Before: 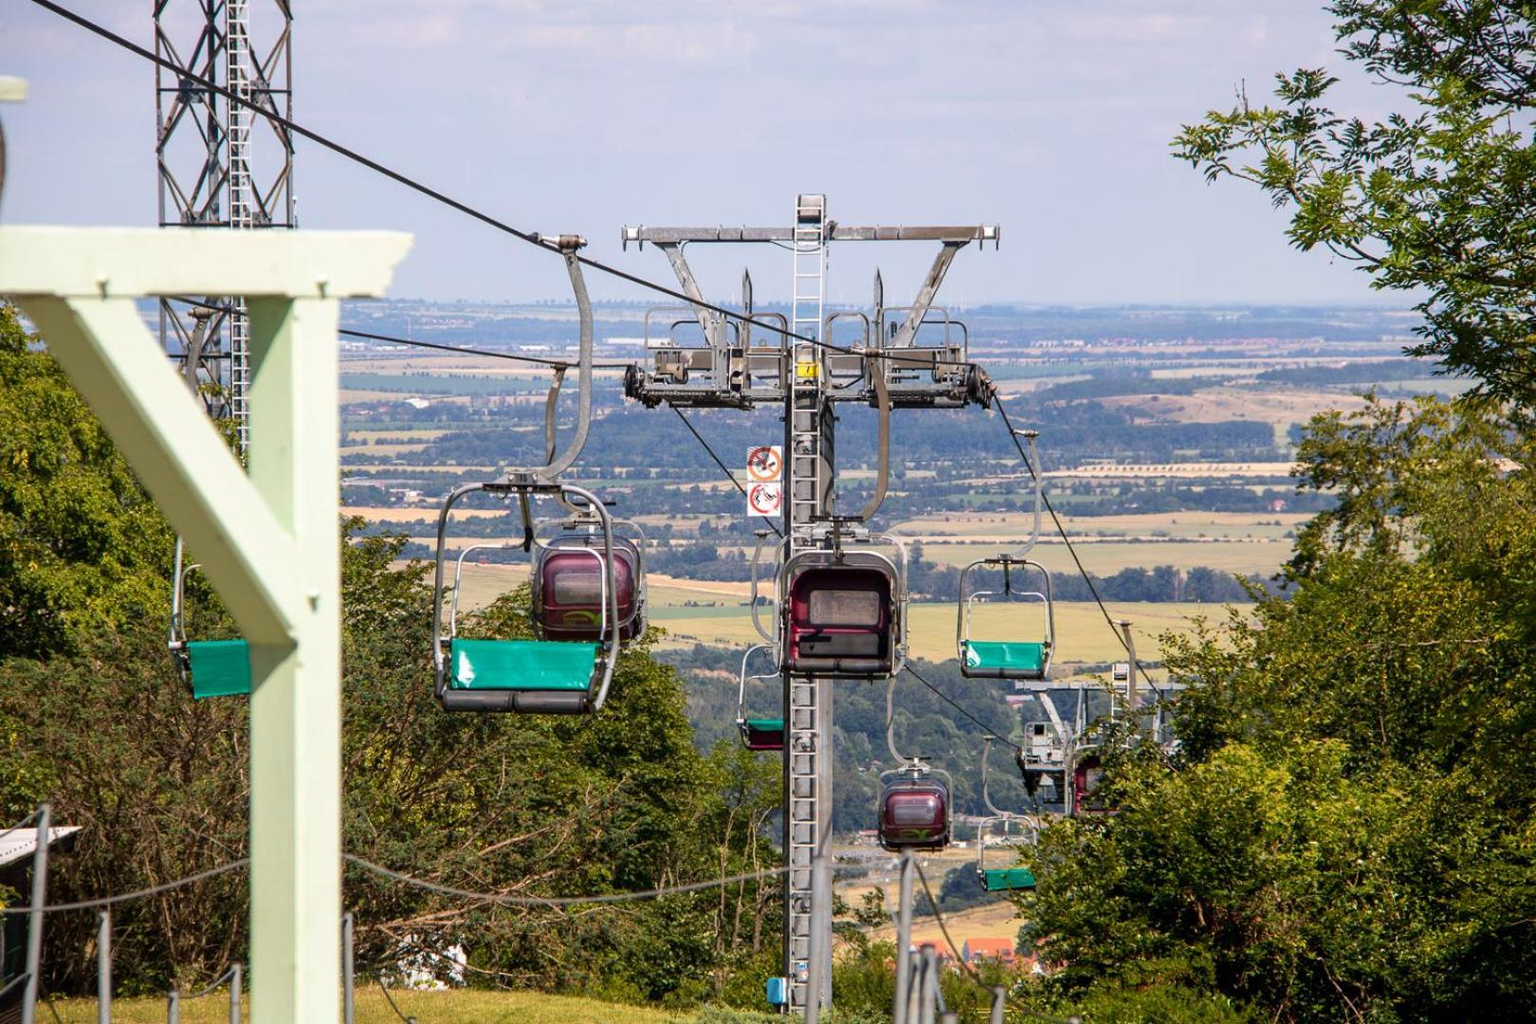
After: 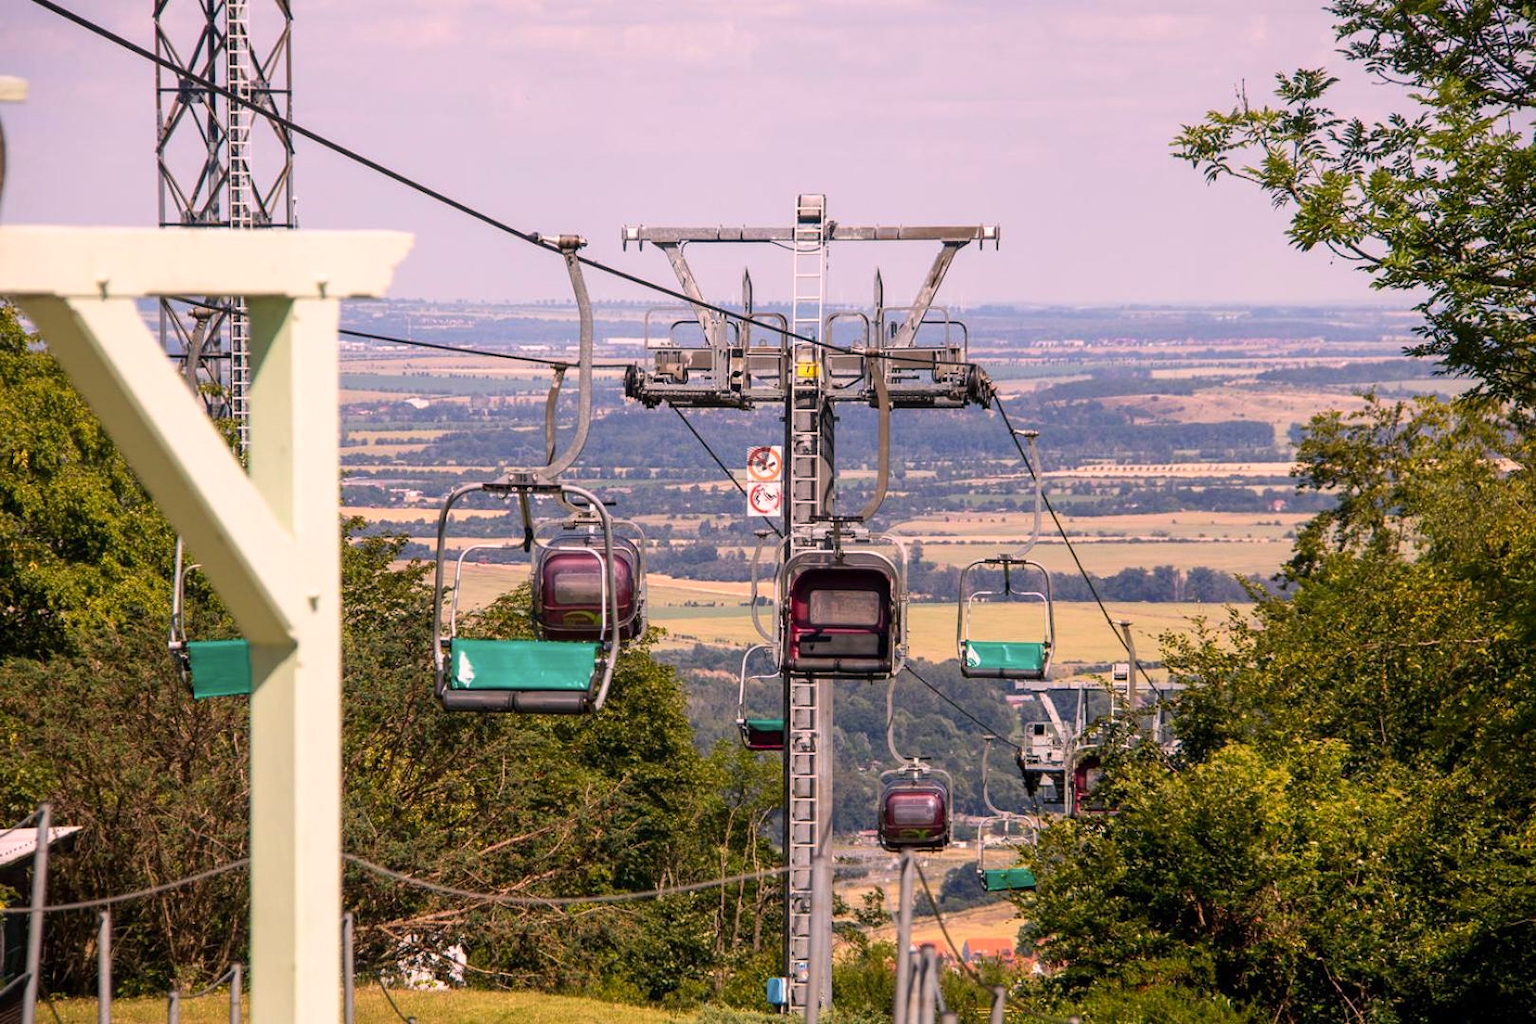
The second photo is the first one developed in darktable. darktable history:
color correction: highlights a* 12.85, highlights b* 5.46
